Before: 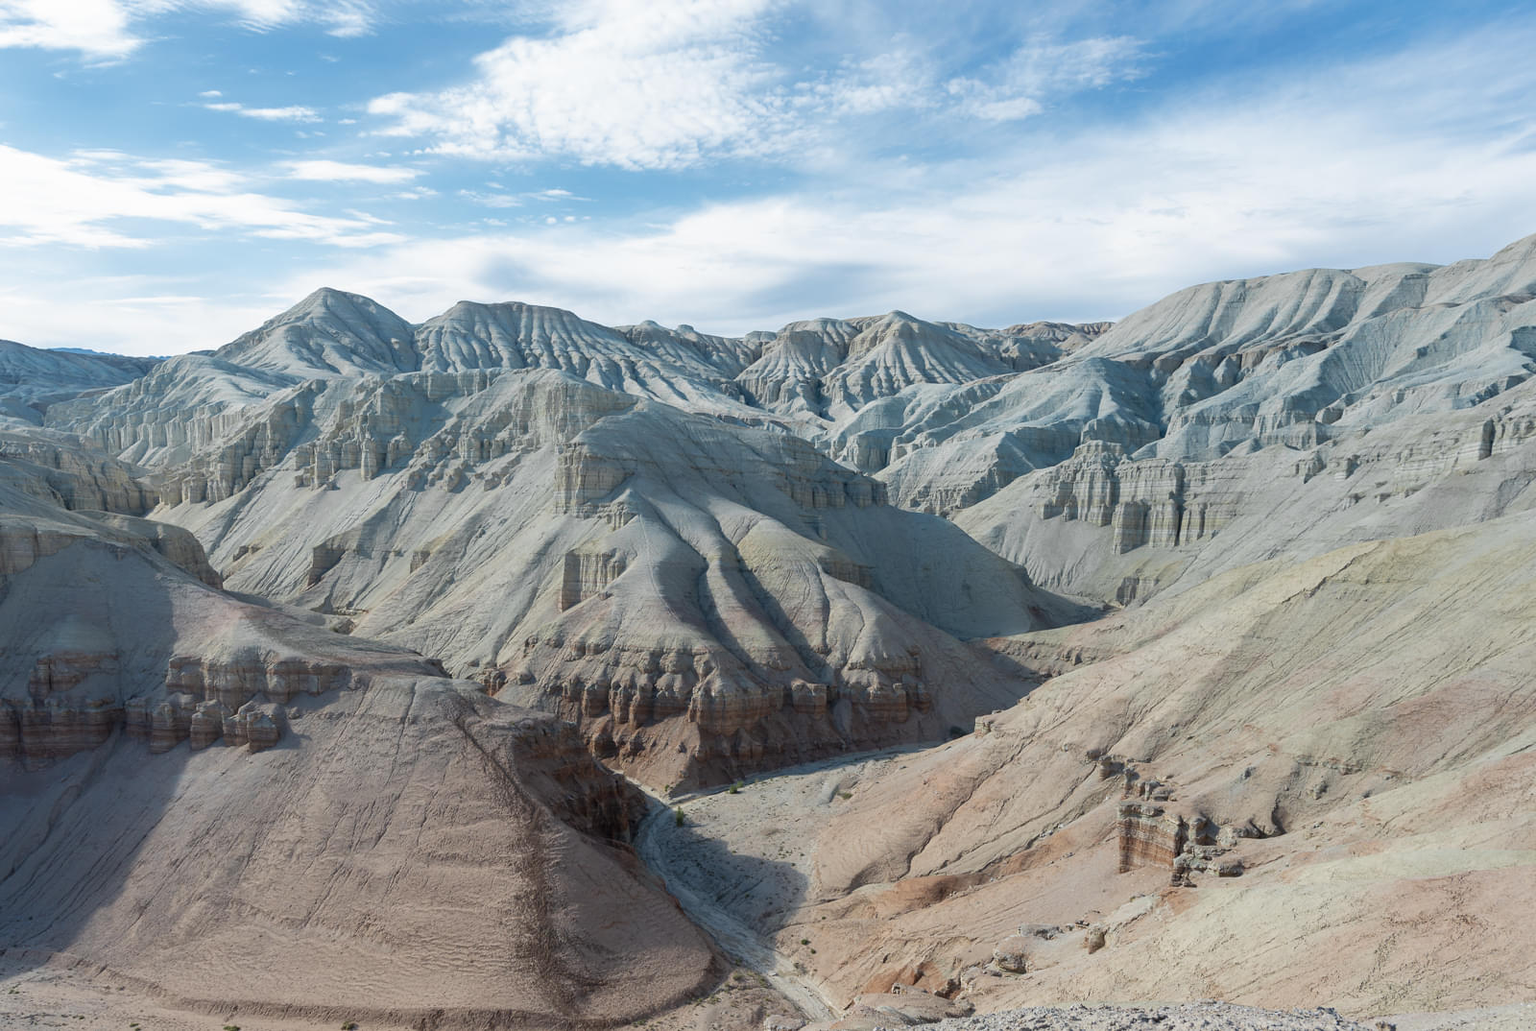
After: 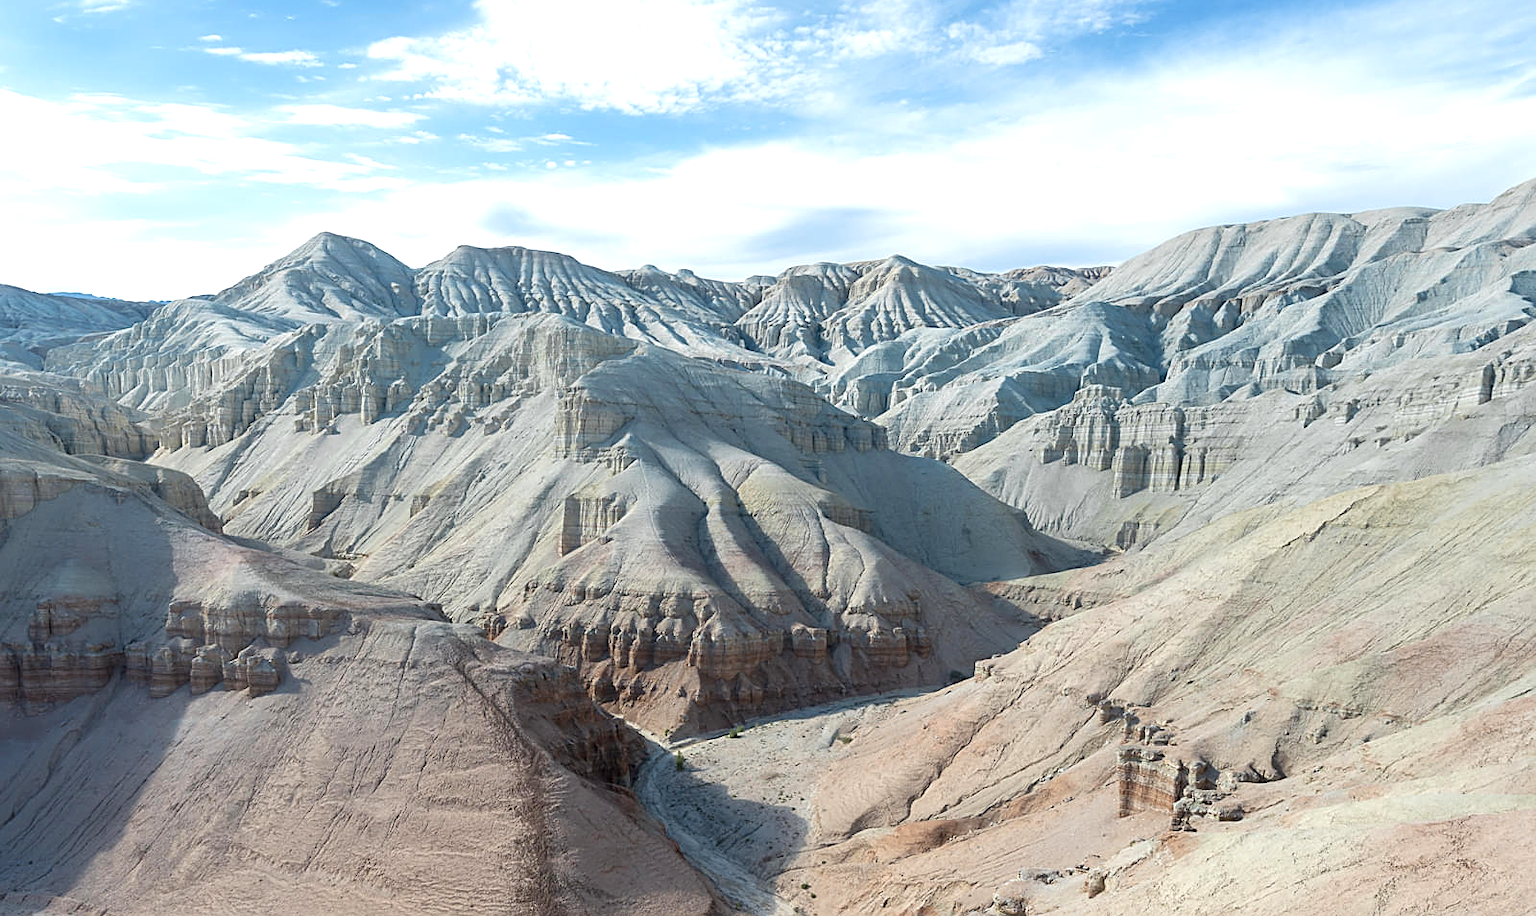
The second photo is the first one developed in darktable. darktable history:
exposure: black level correction 0.001, exposure 0.498 EV, compensate highlight preservation false
sharpen: on, module defaults
crop and rotate: top 5.47%, bottom 5.596%
